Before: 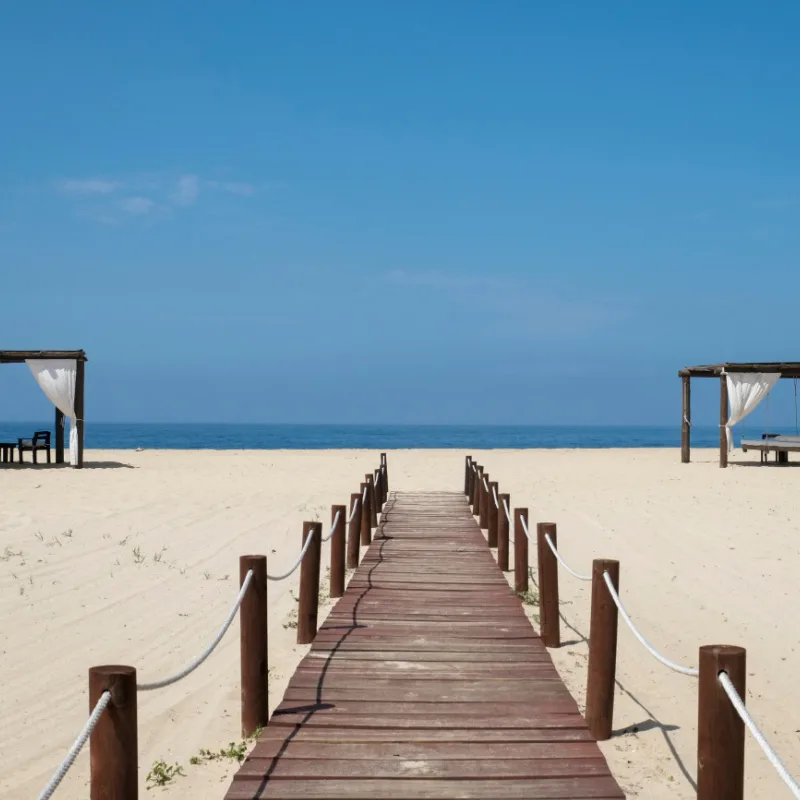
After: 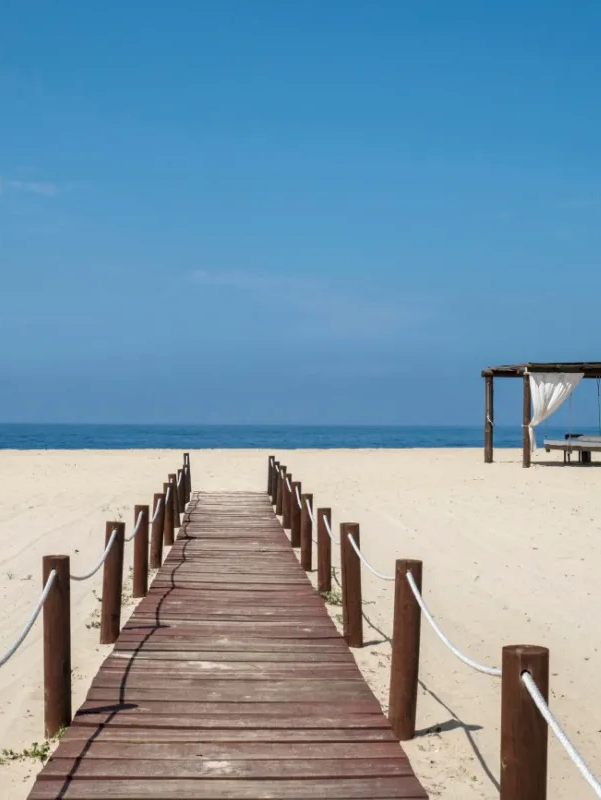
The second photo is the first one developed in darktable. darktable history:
crop and rotate: left 24.834%
local contrast: on, module defaults
tone equalizer: on, module defaults
